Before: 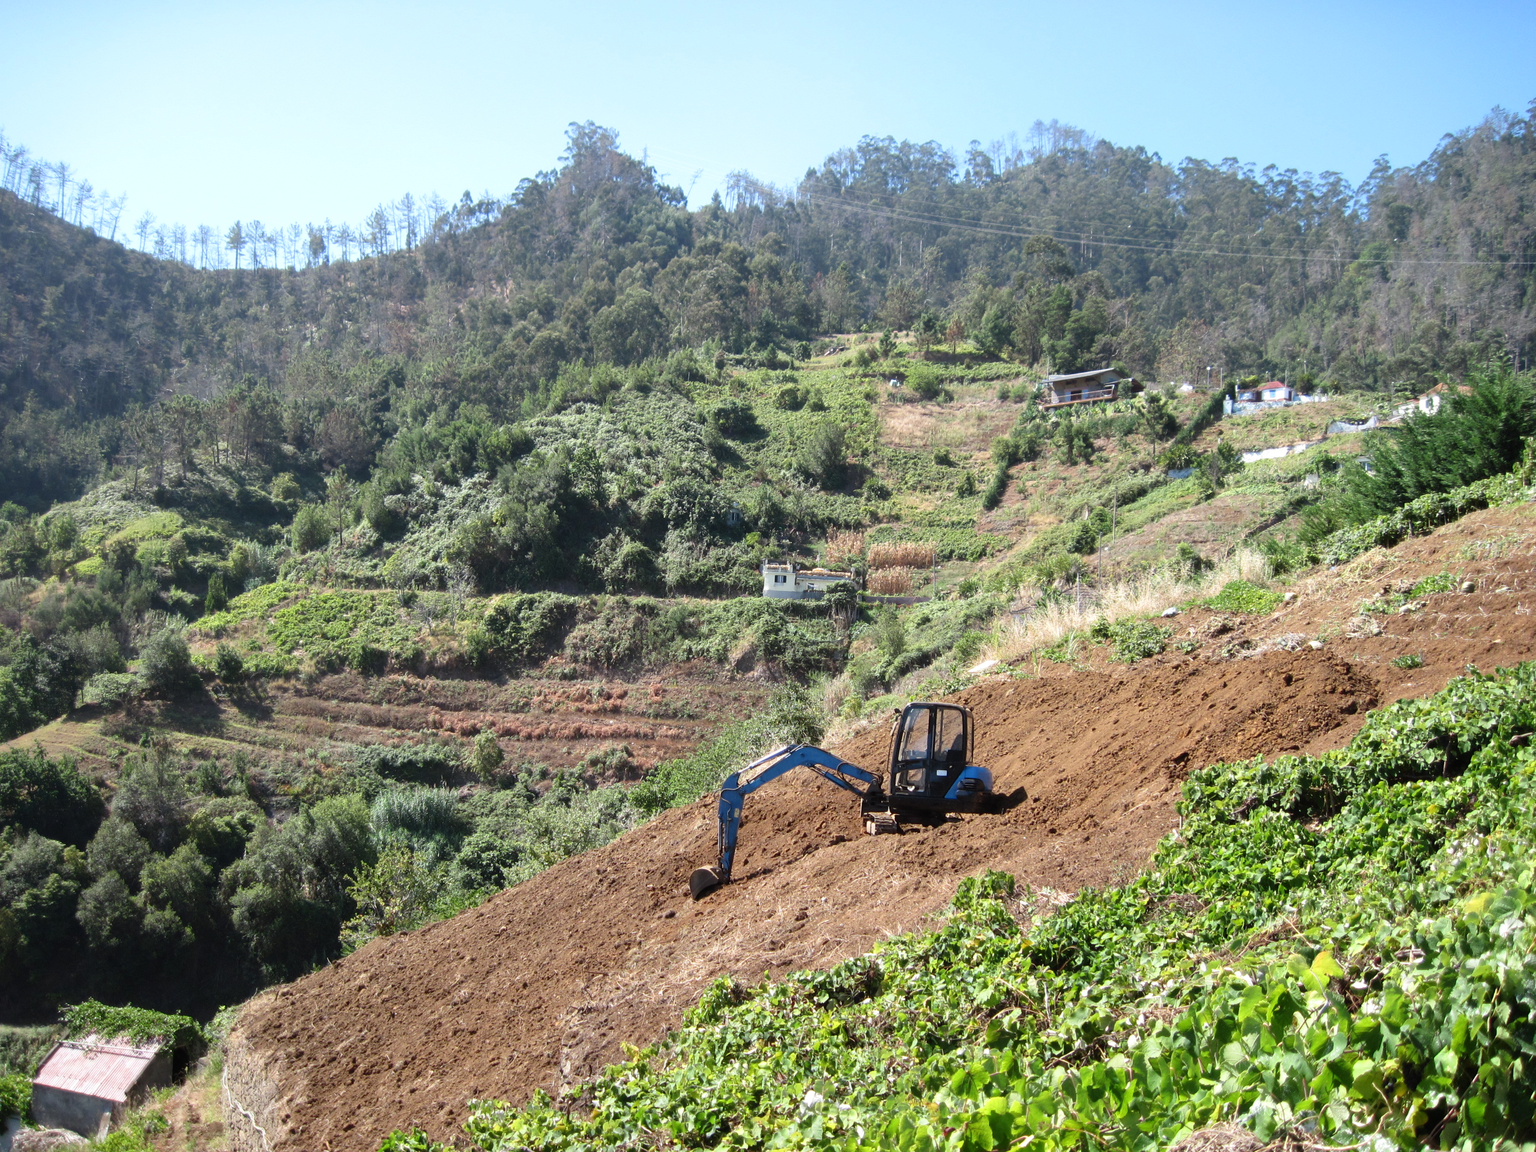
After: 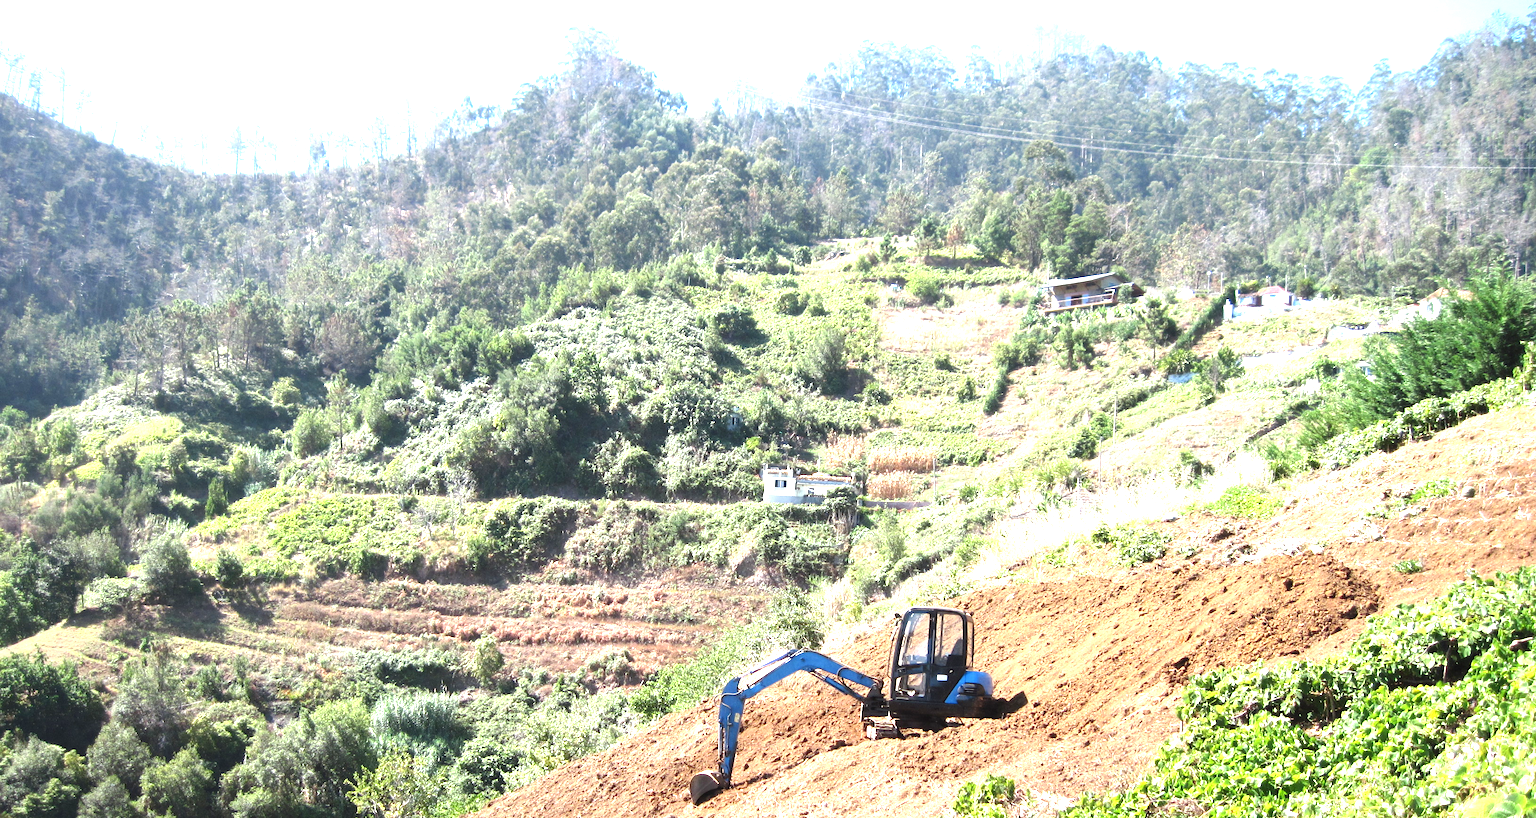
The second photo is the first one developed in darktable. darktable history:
exposure: black level correction 0, exposure 1.523 EV, compensate exposure bias true, compensate highlight preservation false
crop and rotate: top 8.329%, bottom 20.623%
